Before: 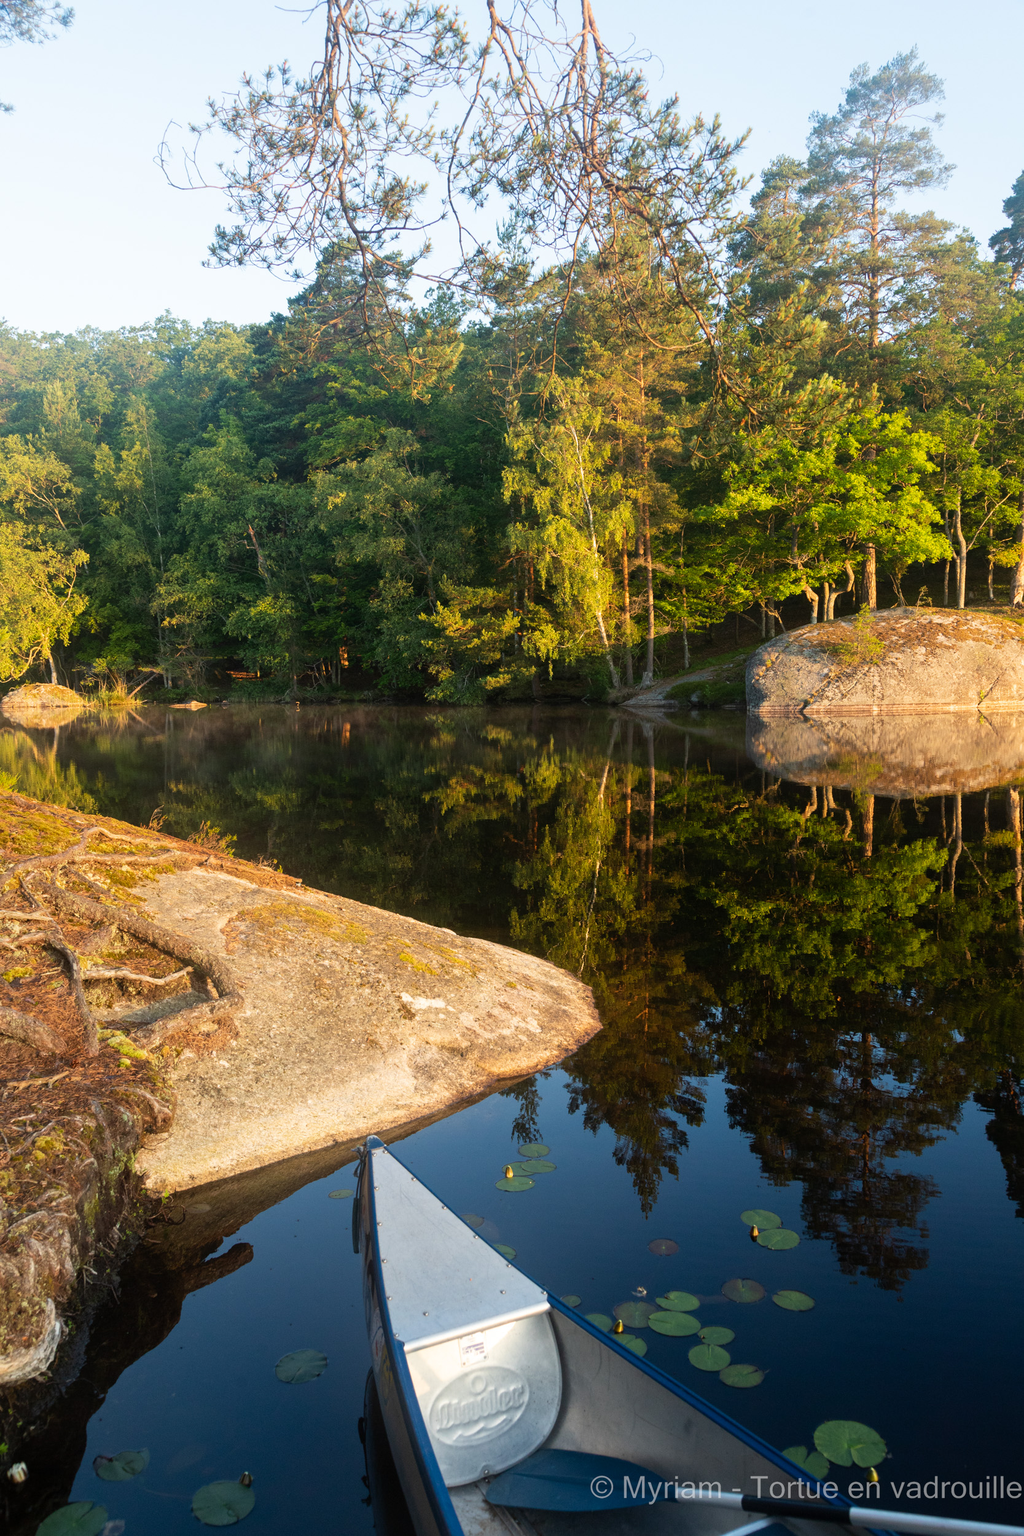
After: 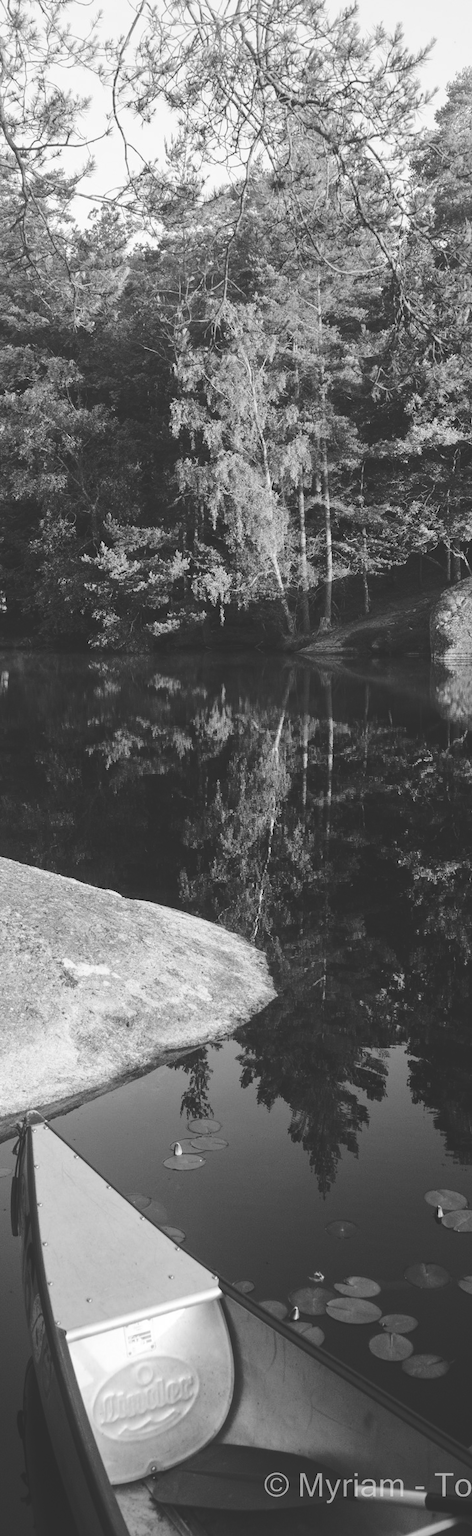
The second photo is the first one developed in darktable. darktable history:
monochrome: size 1
crop: left 33.452%, top 6.025%, right 23.155%
base curve: curves: ch0 [(0, 0.024) (0.055, 0.065) (0.121, 0.166) (0.236, 0.319) (0.693, 0.726) (1, 1)], preserve colors none
